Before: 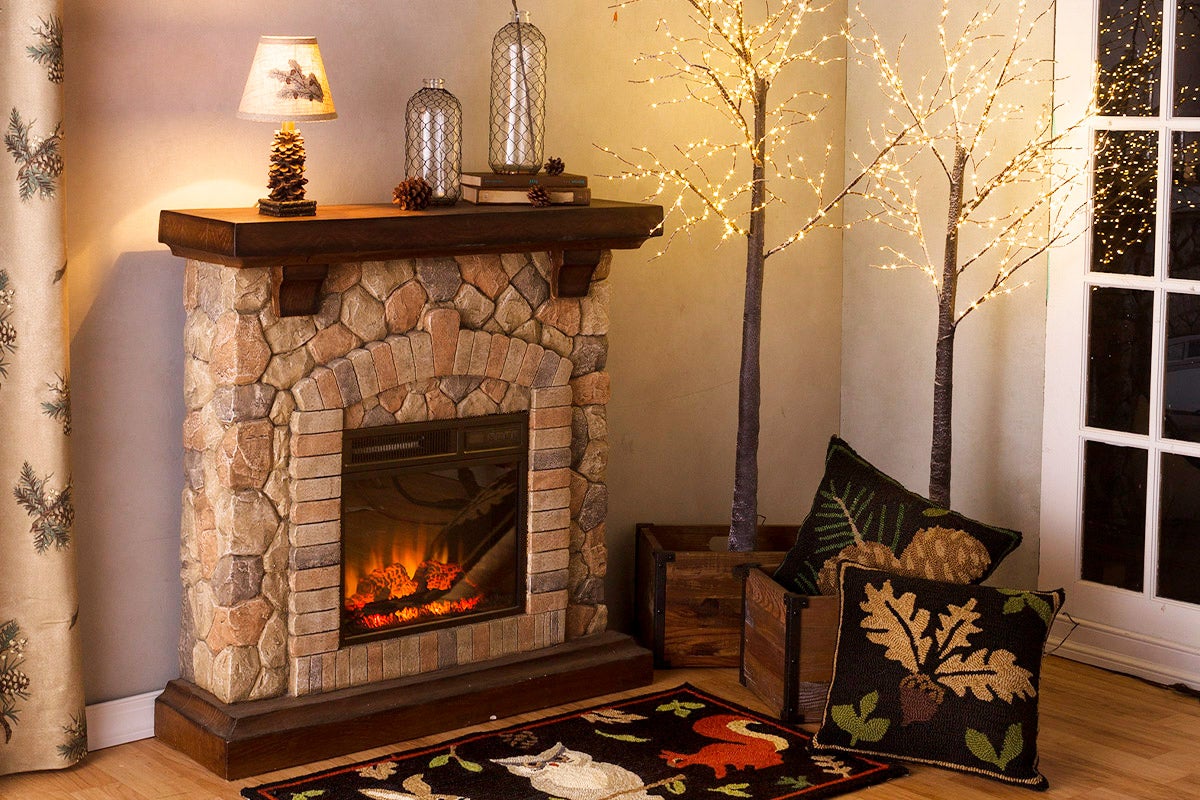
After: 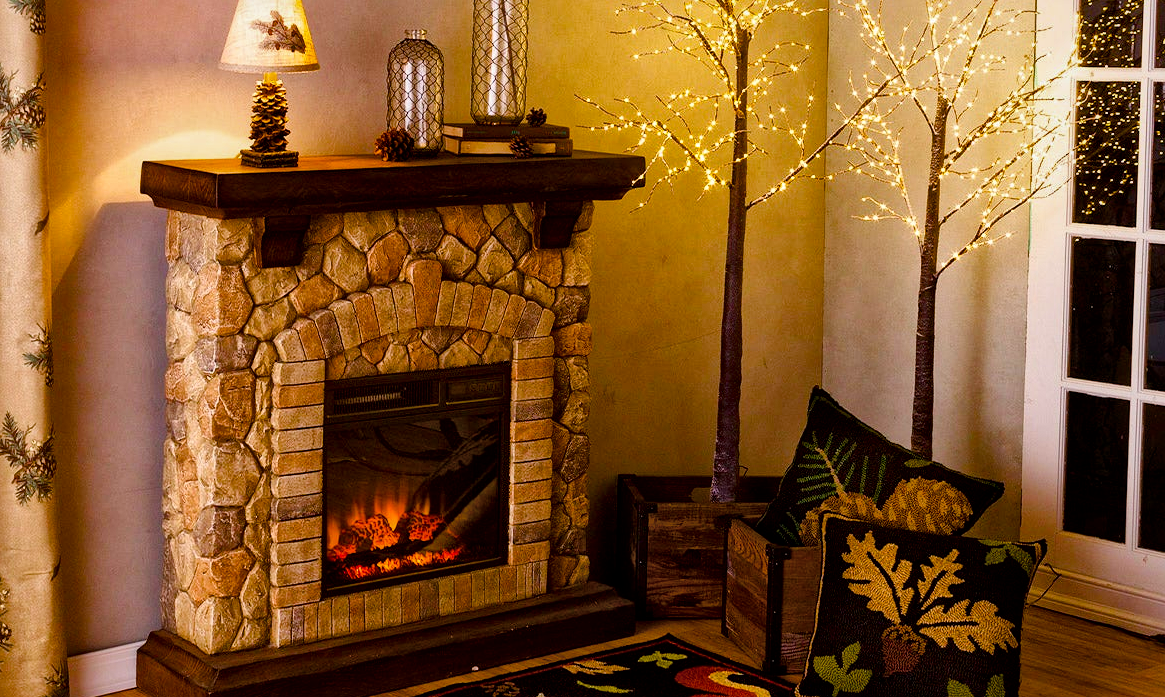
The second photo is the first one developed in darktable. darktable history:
exposure: exposure -0.462 EV, compensate highlight preservation false
color balance: contrast 10%
color balance rgb: linear chroma grading › global chroma 18.9%, perceptual saturation grading › global saturation 20%, perceptual saturation grading › highlights -25%, perceptual saturation grading › shadows 50%, global vibrance 18.93%
local contrast: mode bilateral grid, contrast 20, coarseness 19, detail 163%, midtone range 0.2
crop: left 1.507%, top 6.147%, right 1.379%, bottom 6.637%
